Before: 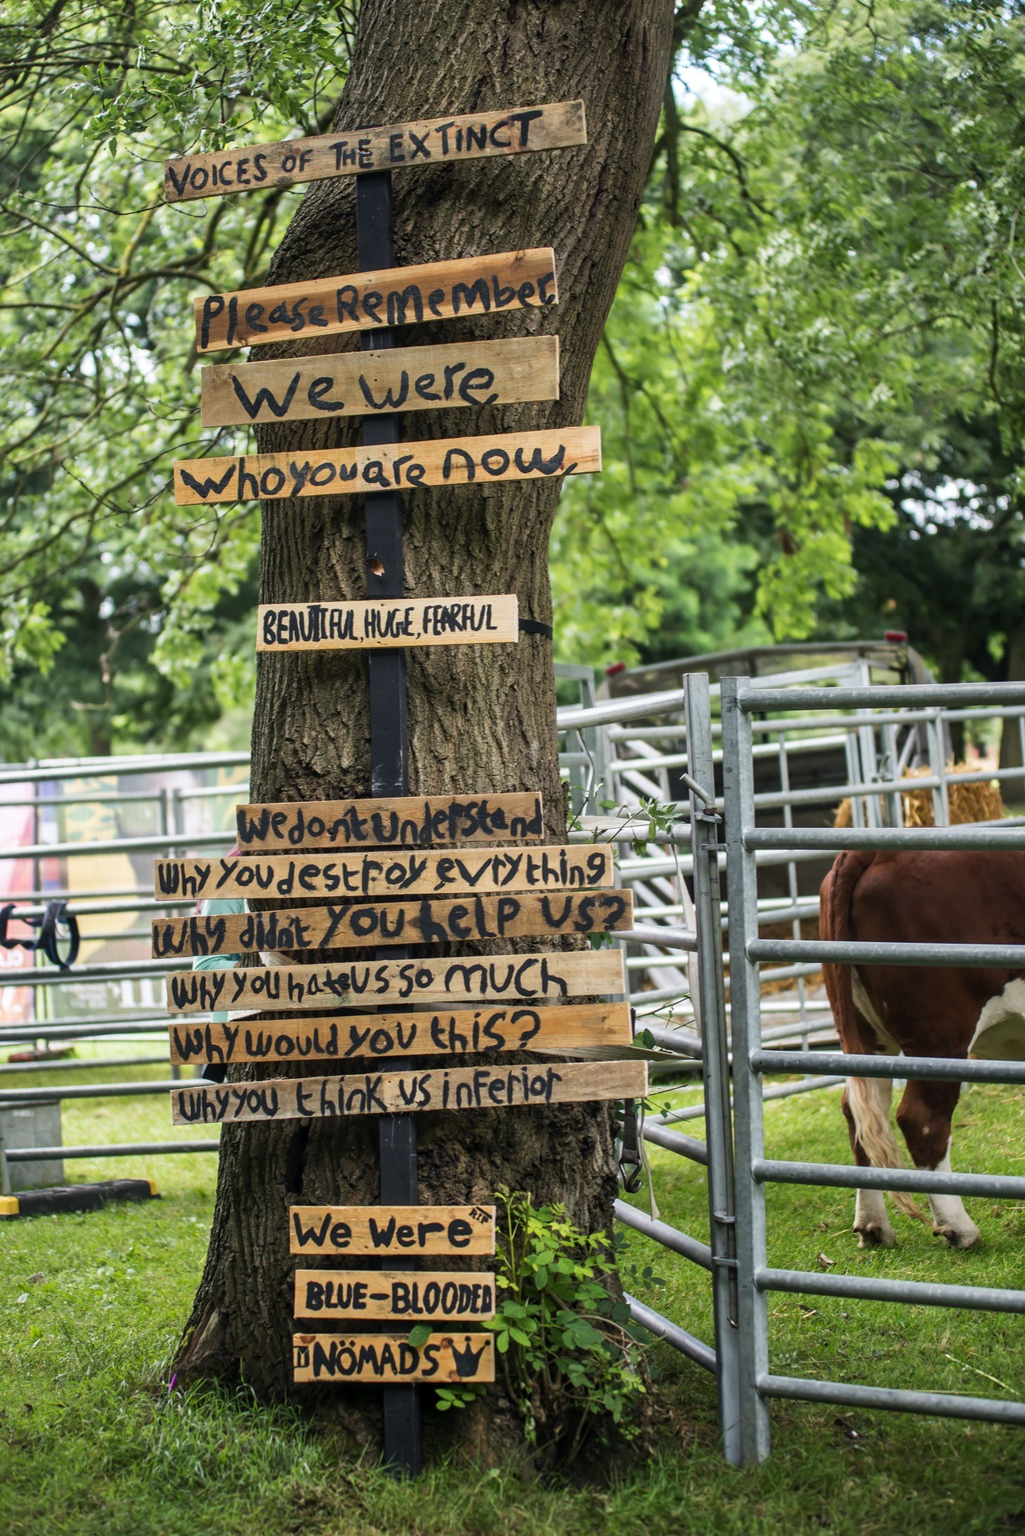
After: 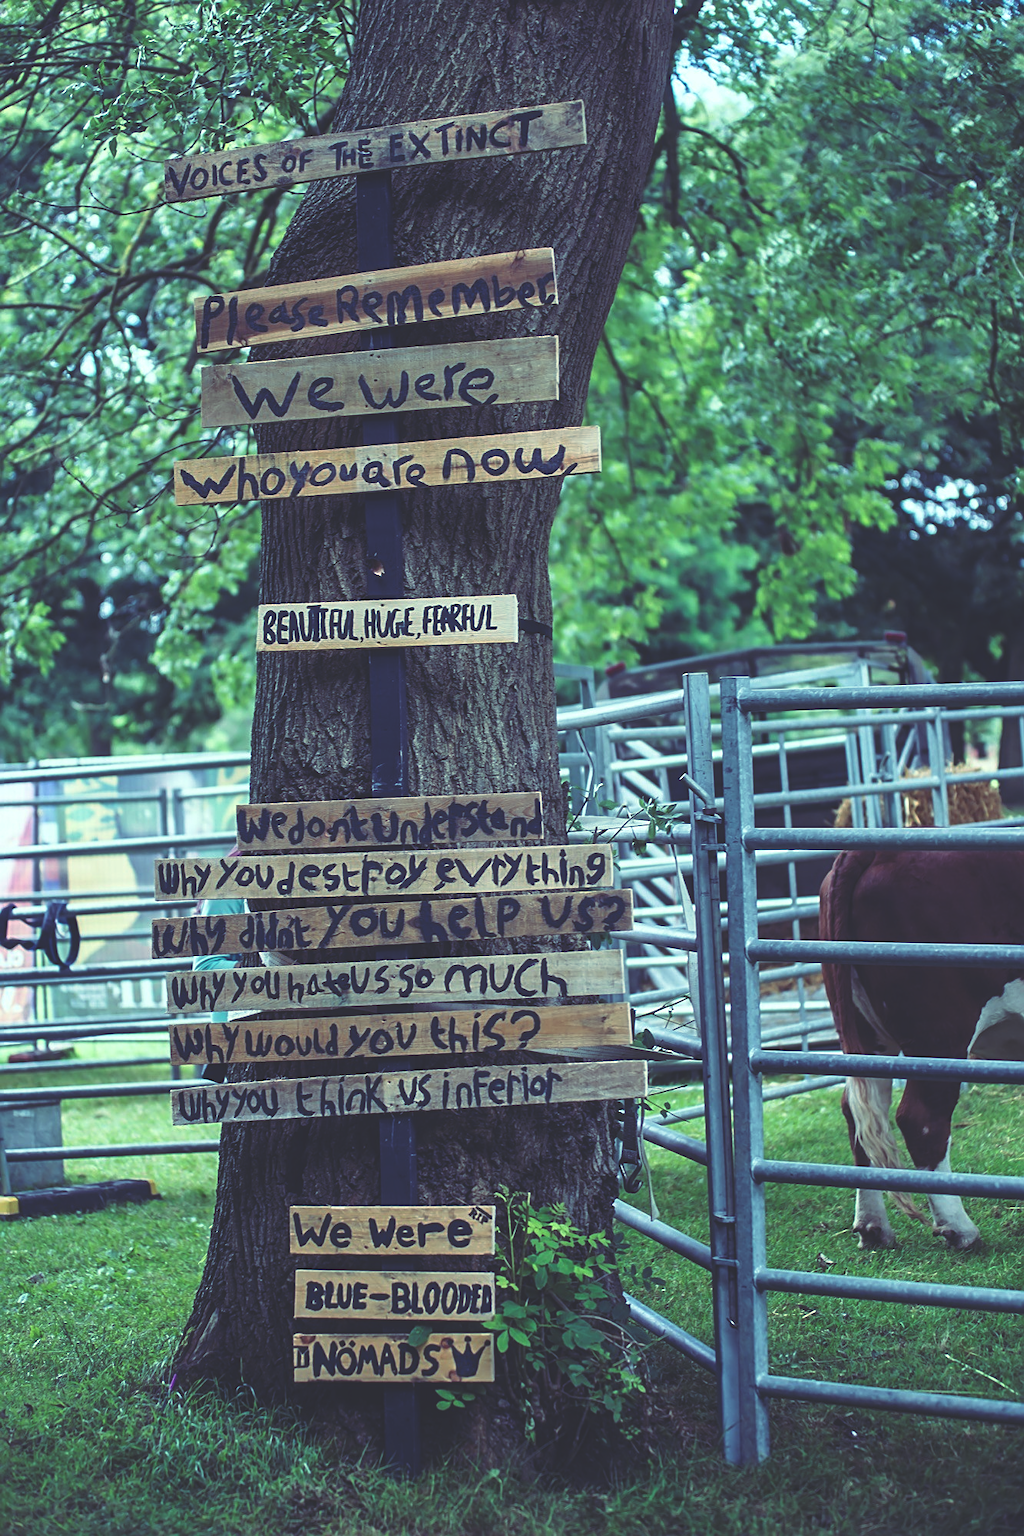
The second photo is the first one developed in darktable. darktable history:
shadows and highlights: shadows 0, highlights 40
rgb curve: curves: ch0 [(0, 0.186) (0.314, 0.284) (0.576, 0.466) (0.805, 0.691) (0.936, 0.886)]; ch1 [(0, 0.186) (0.314, 0.284) (0.581, 0.534) (0.771, 0.746) (0.936, 0.958)]; ch2 [(0, 0.216) (0.275, 0.39) (1, 1)], mode RGB, independent channels, compensate middle gray true, preserve colors none
sharpen: on, module defaults
